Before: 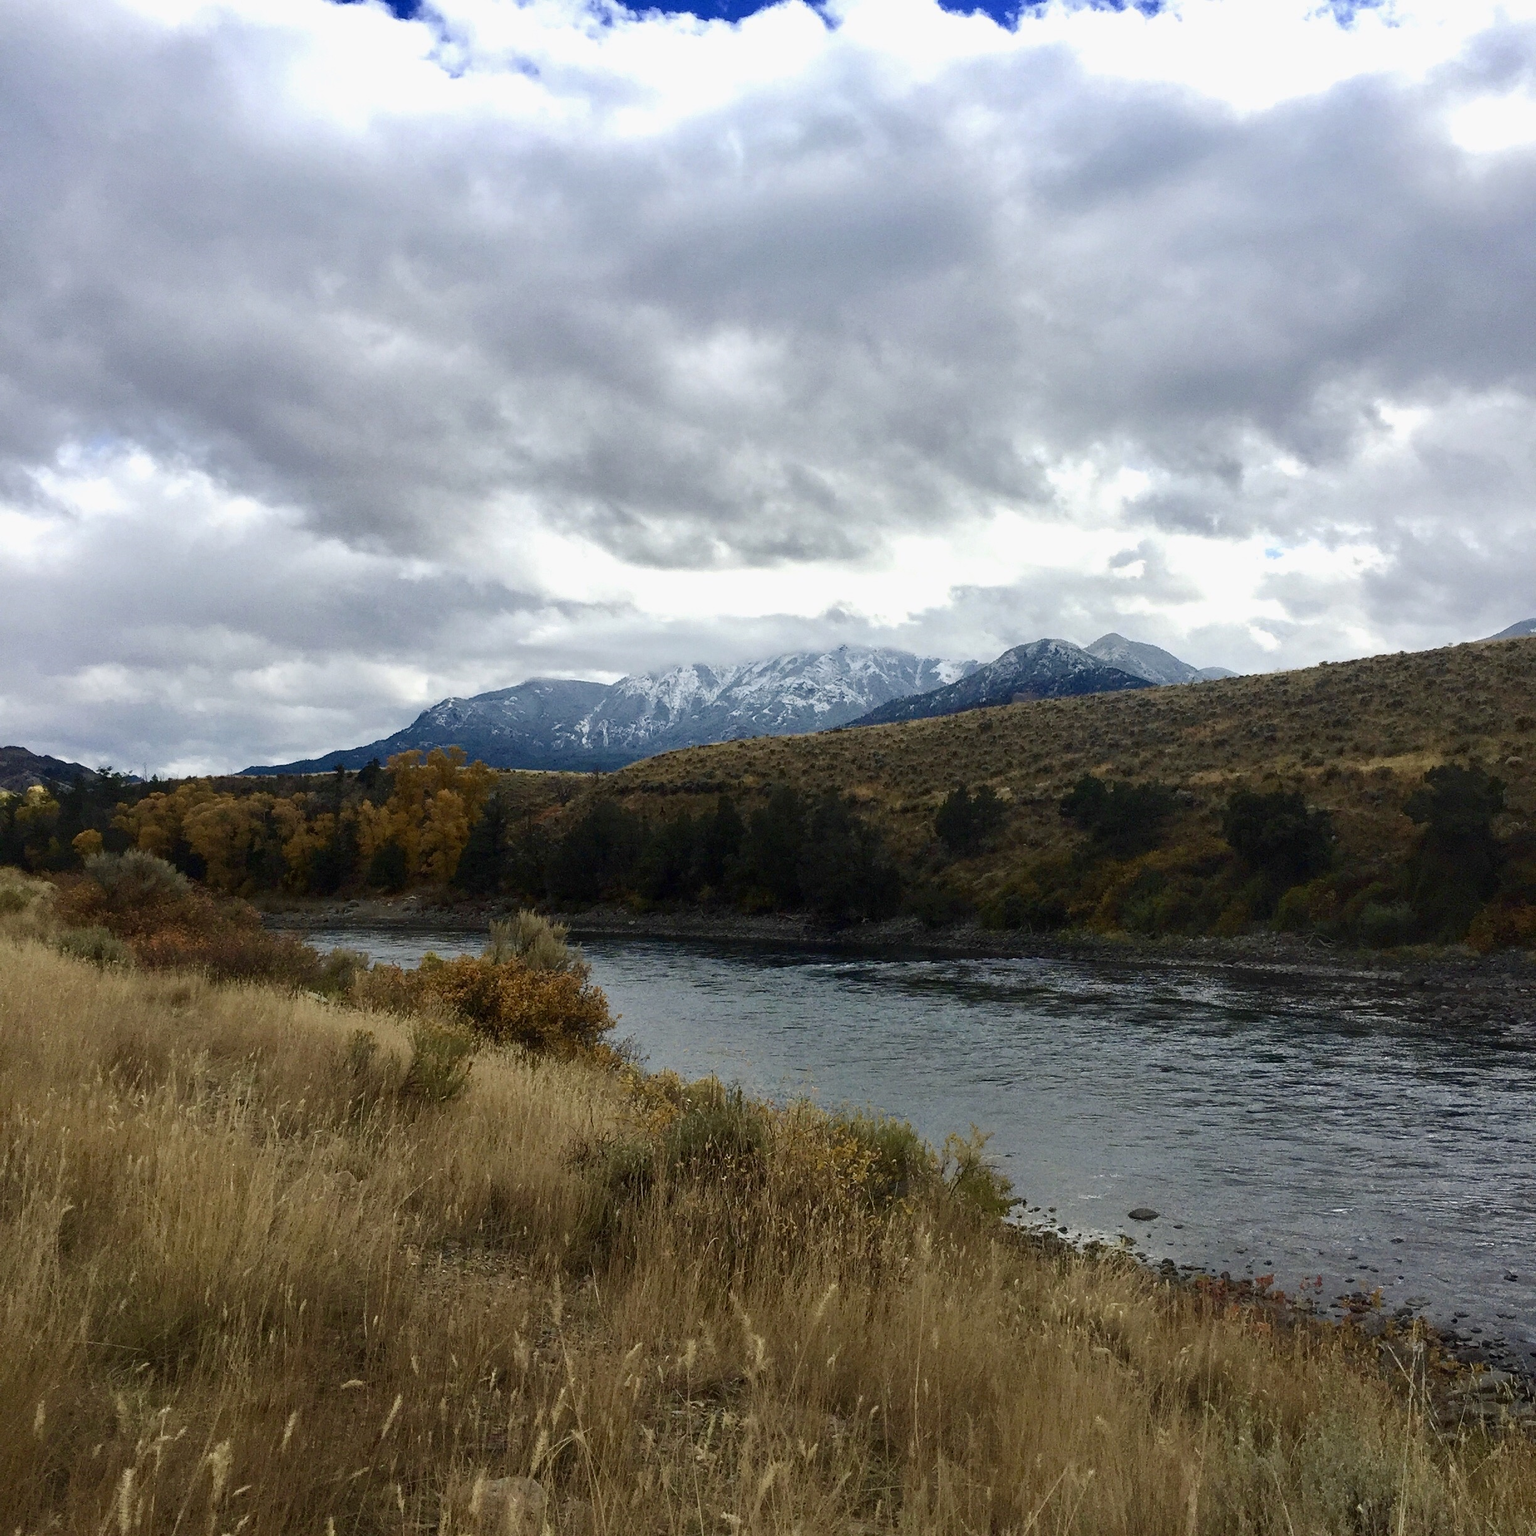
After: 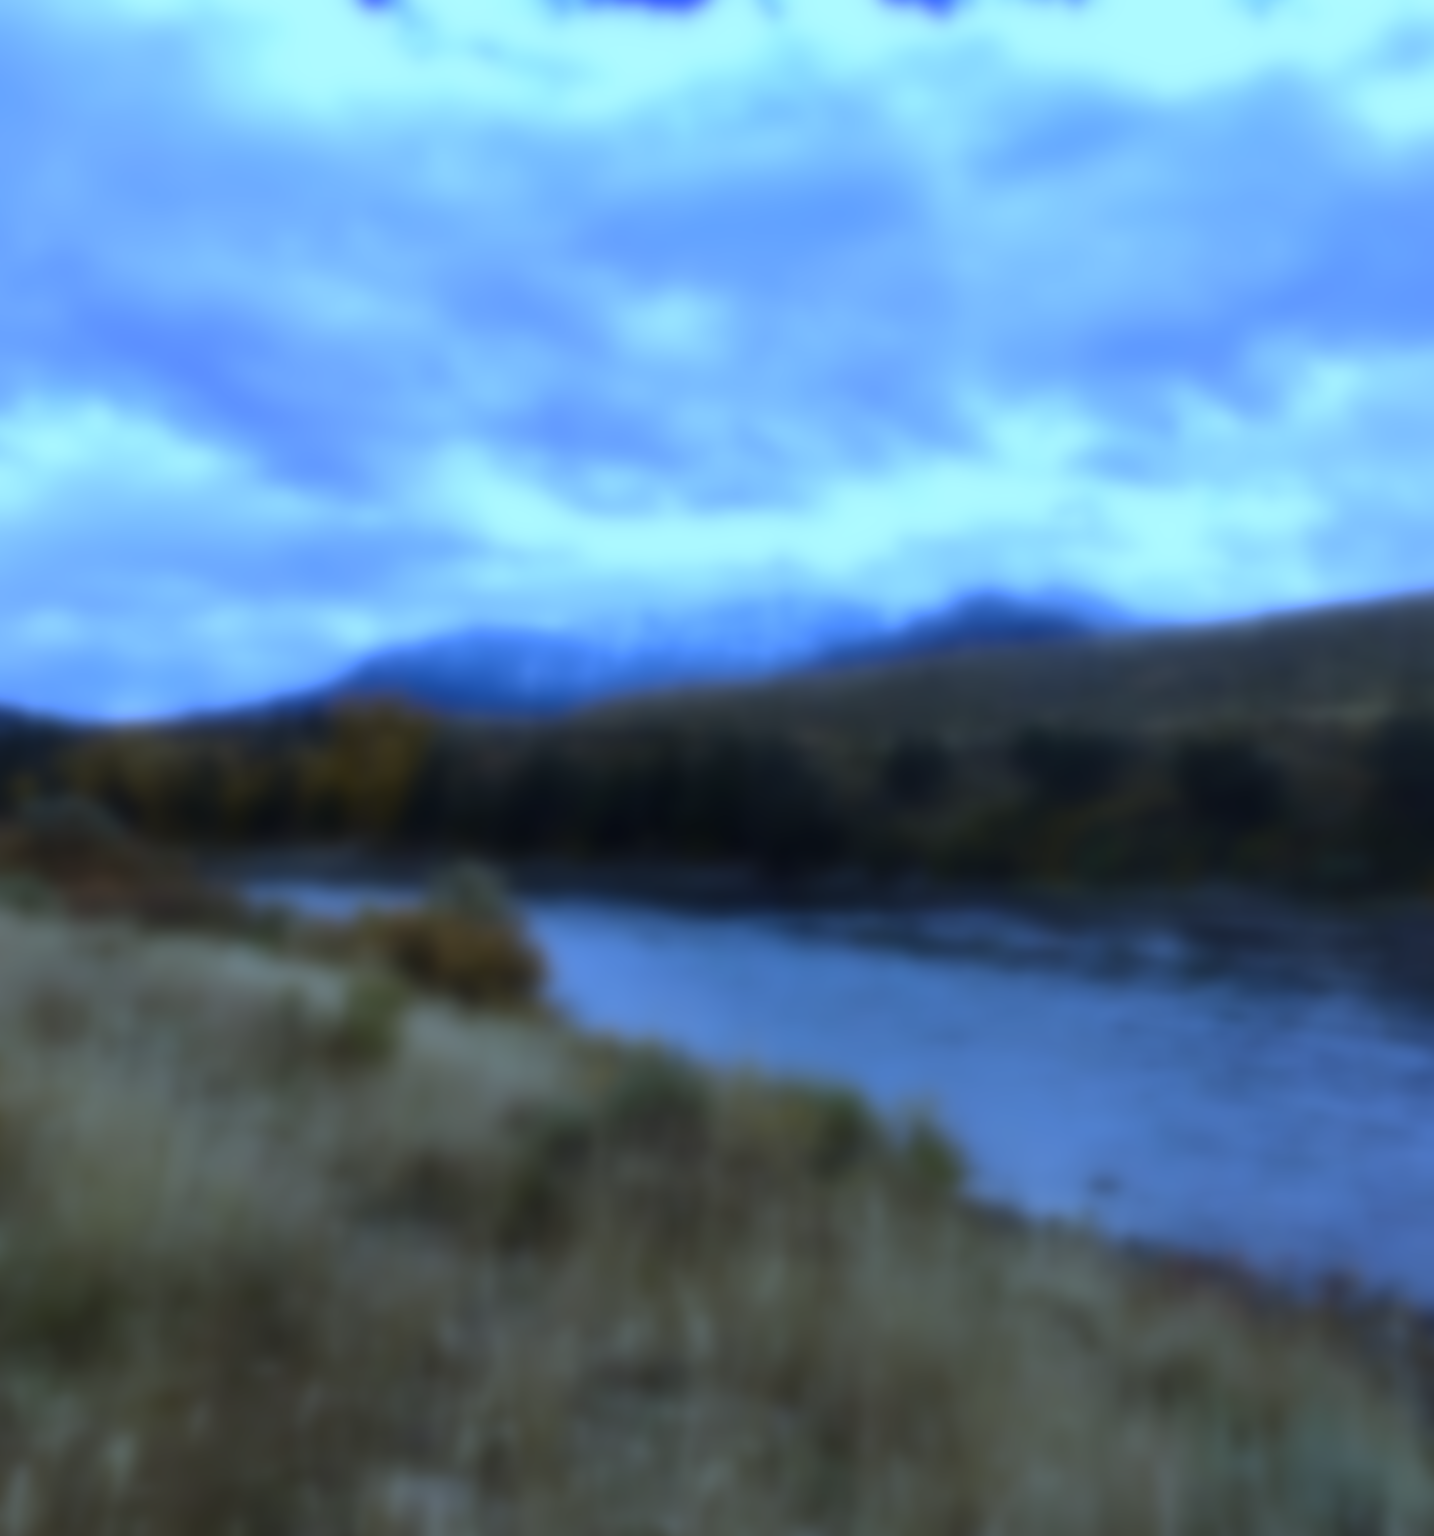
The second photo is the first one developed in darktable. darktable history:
sharpen: on, module defaults
crop: left 0.434%, top 0.485%, right 0.244%, bottom 0.386%
rotate and perspective: rotation 0.215°, lens shift (vertical) -0.139, crop left 0.069, crop right 0.939, crop top 0.002, crop bottom 0.996
lowpass: radius 16, unbound 0
white balance: red 0.766, blue 1.537
